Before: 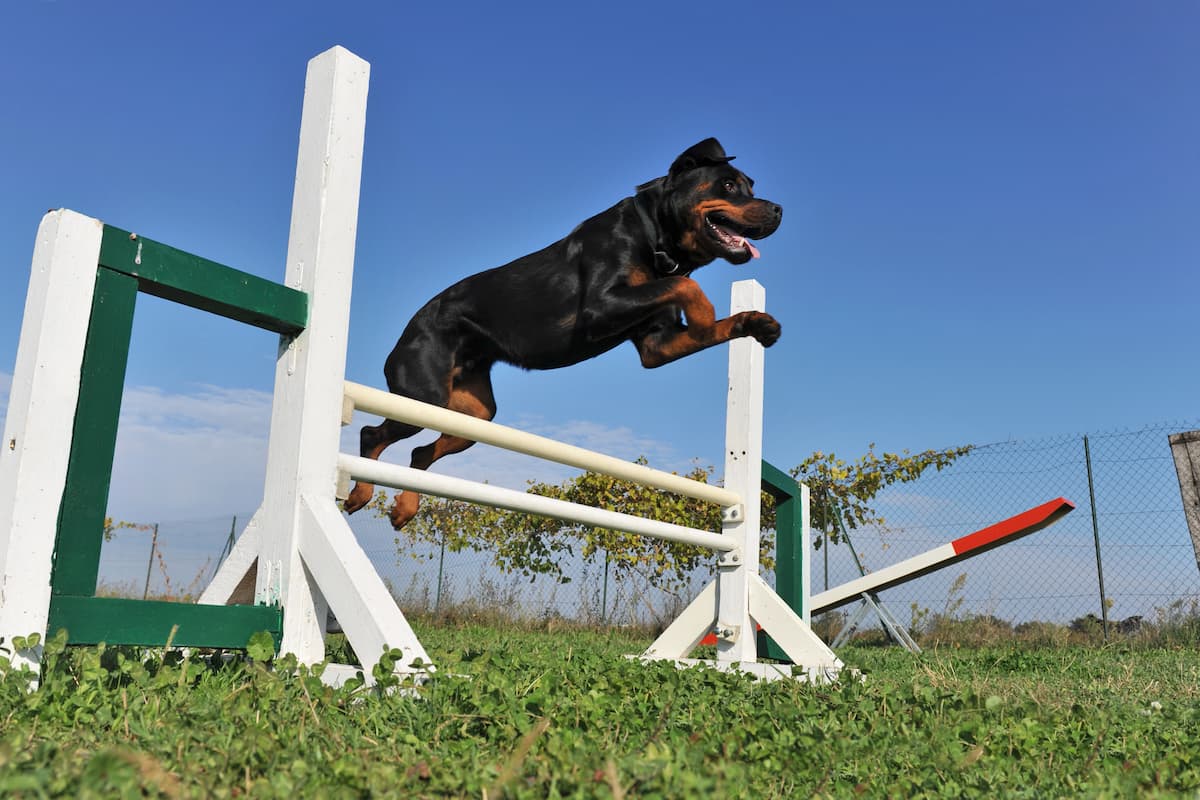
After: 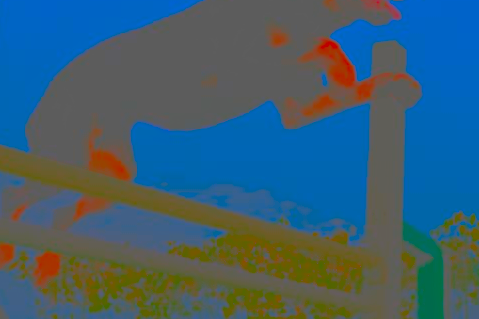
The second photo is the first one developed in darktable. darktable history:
contrast brightness saturation: contrast -0.99, brightness -0.17, saturation 0.75
sharpen: on, module defaults
crop: left 30%, top 30%, right 30%, bottom 30%
